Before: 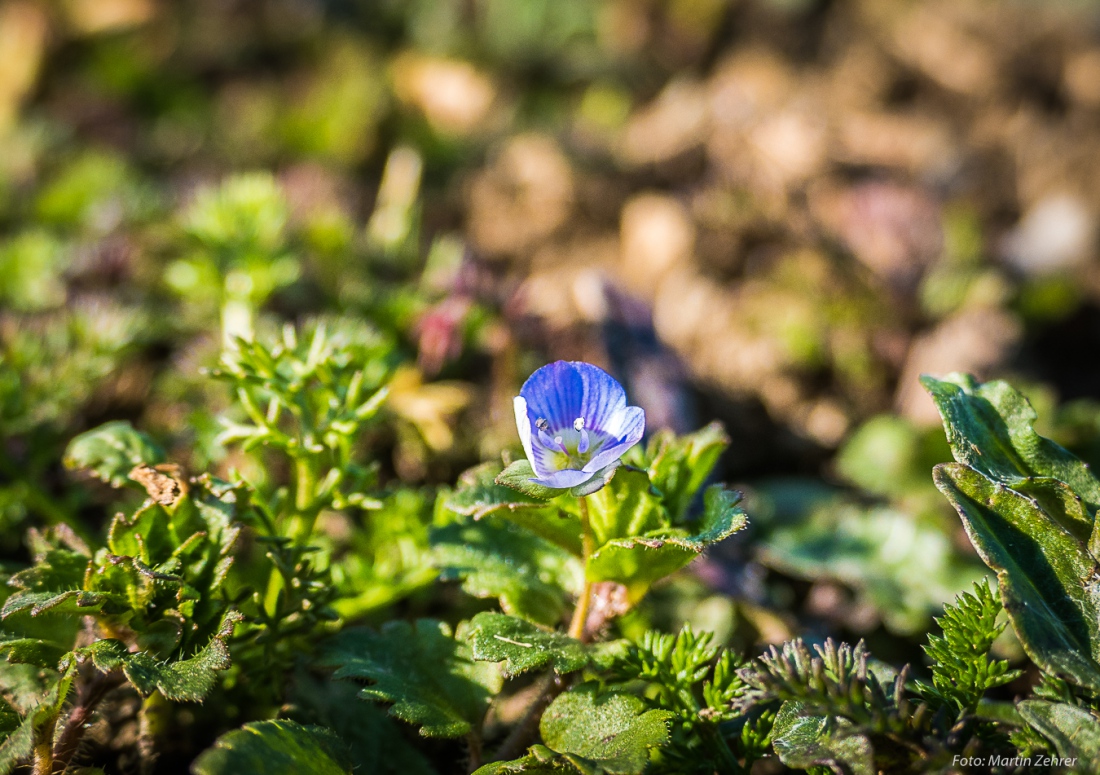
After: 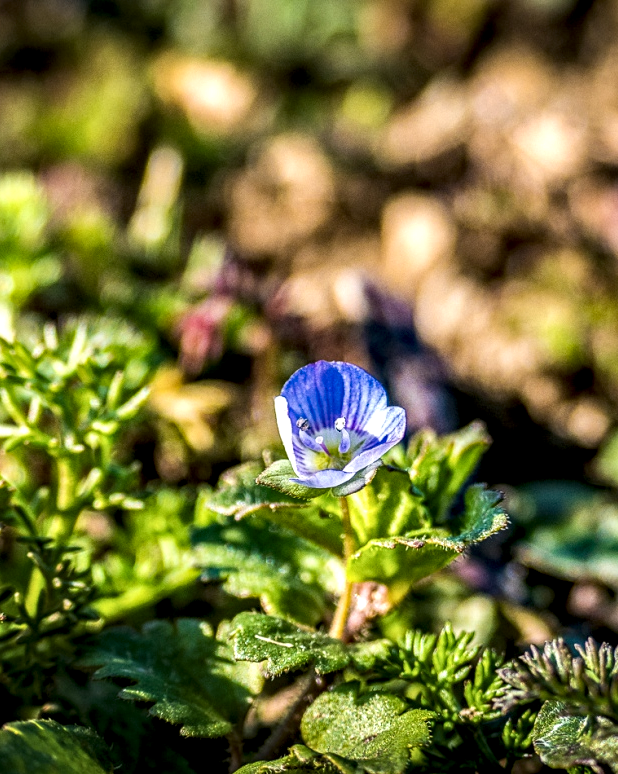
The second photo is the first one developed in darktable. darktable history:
local contrast: highlights 21%, shadows 70%, detail 170%
haze removal: adaptive false
crop: left 21.754%, right 22.045%, bottom 0.006%
